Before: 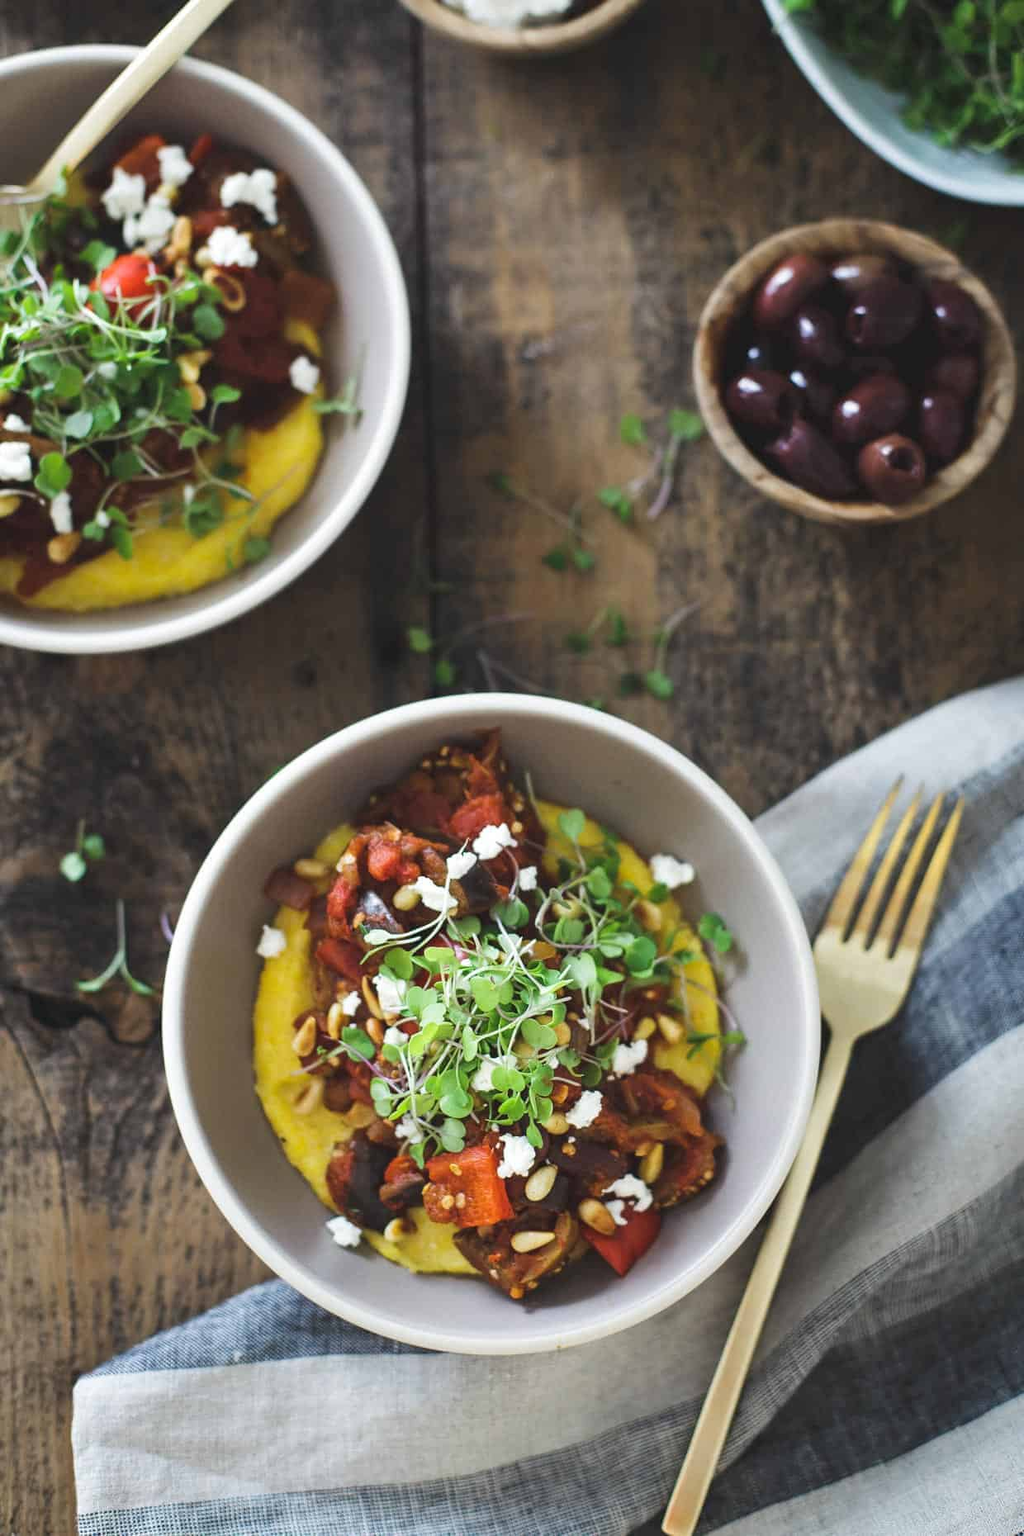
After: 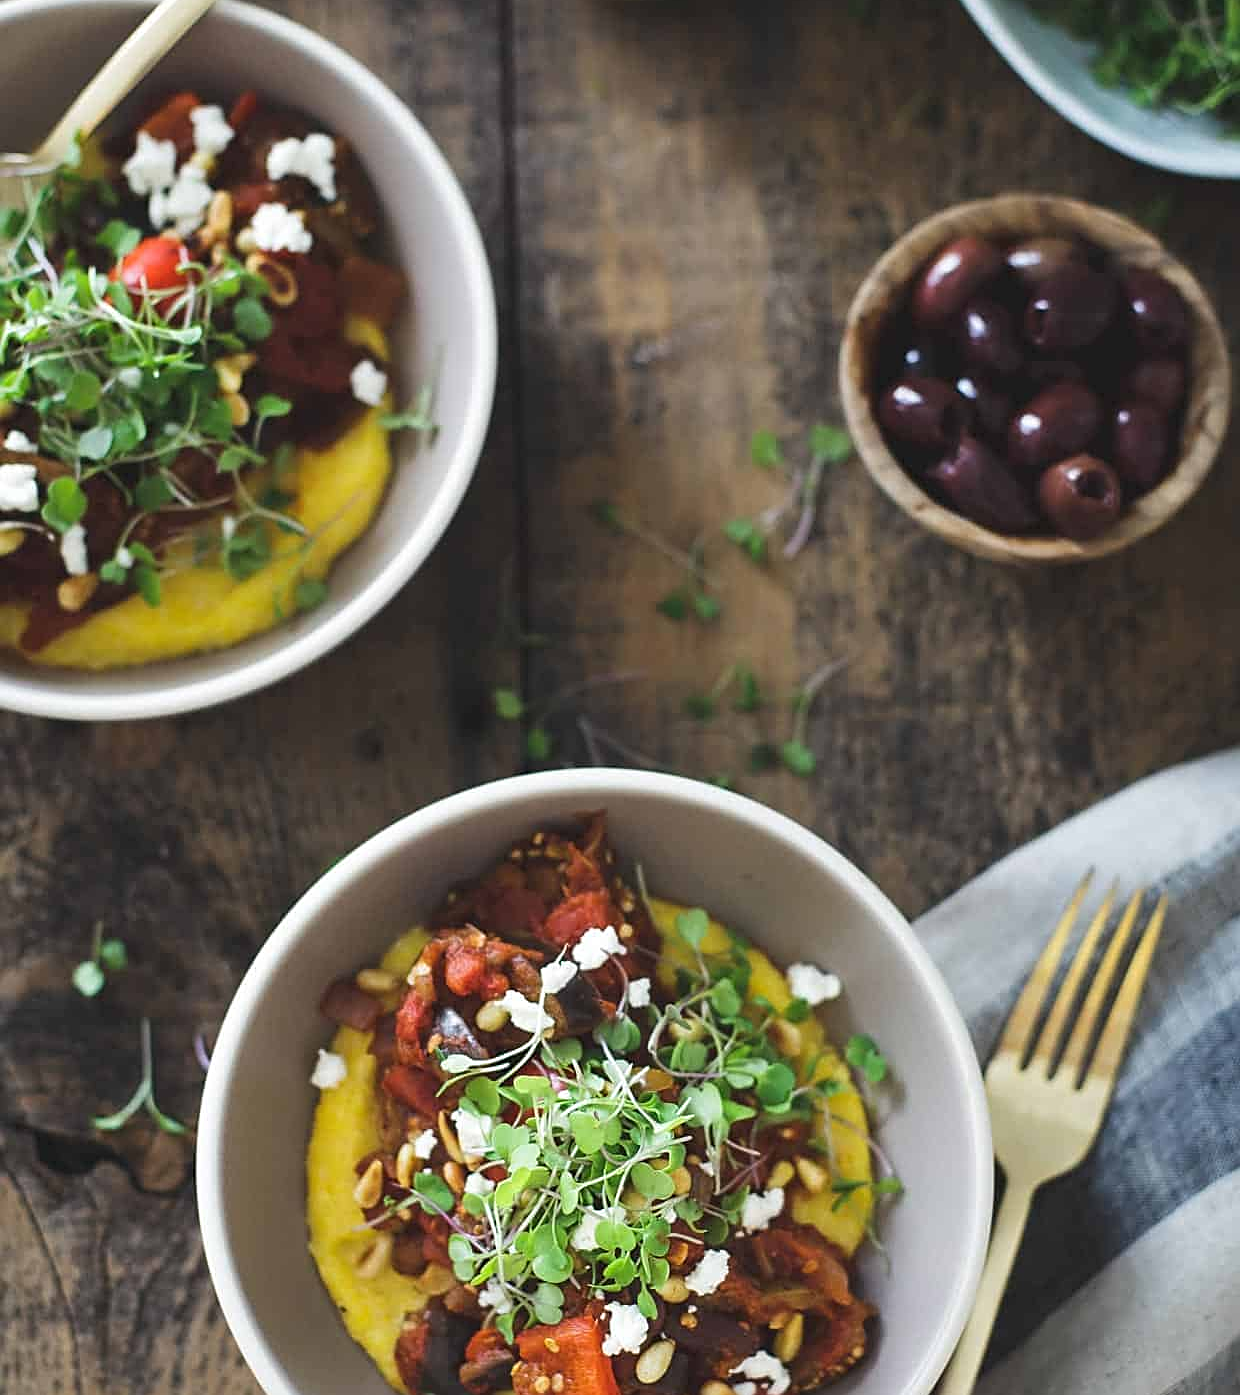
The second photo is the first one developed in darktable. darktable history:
crop: top 3.857%, bottom 21.132%
sharpen: on, module defaults
